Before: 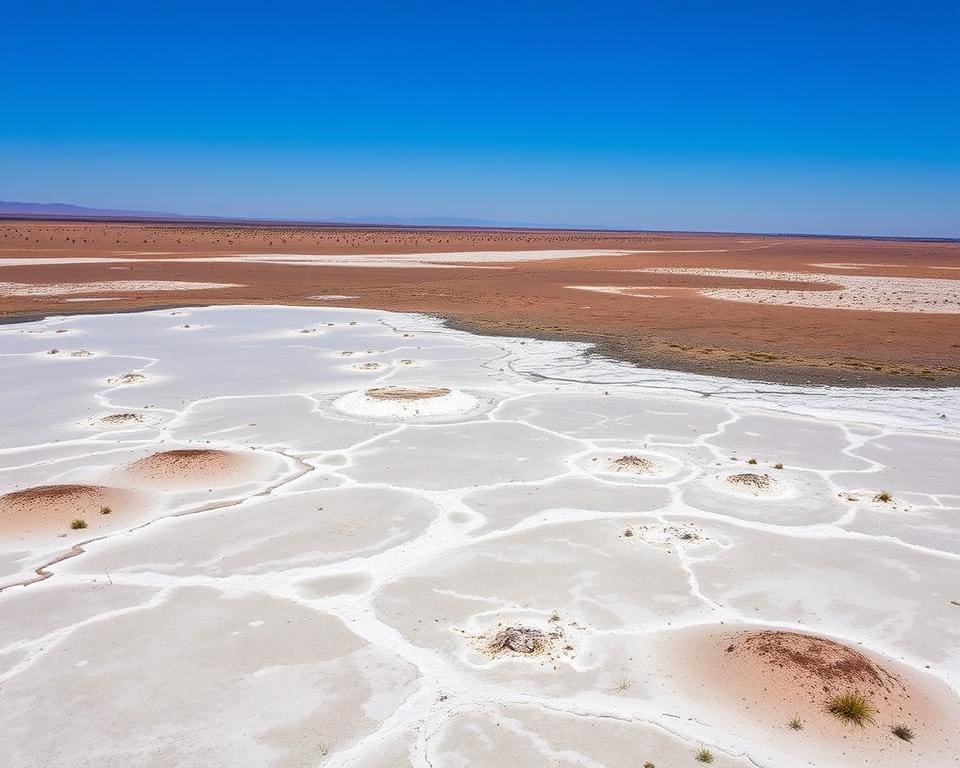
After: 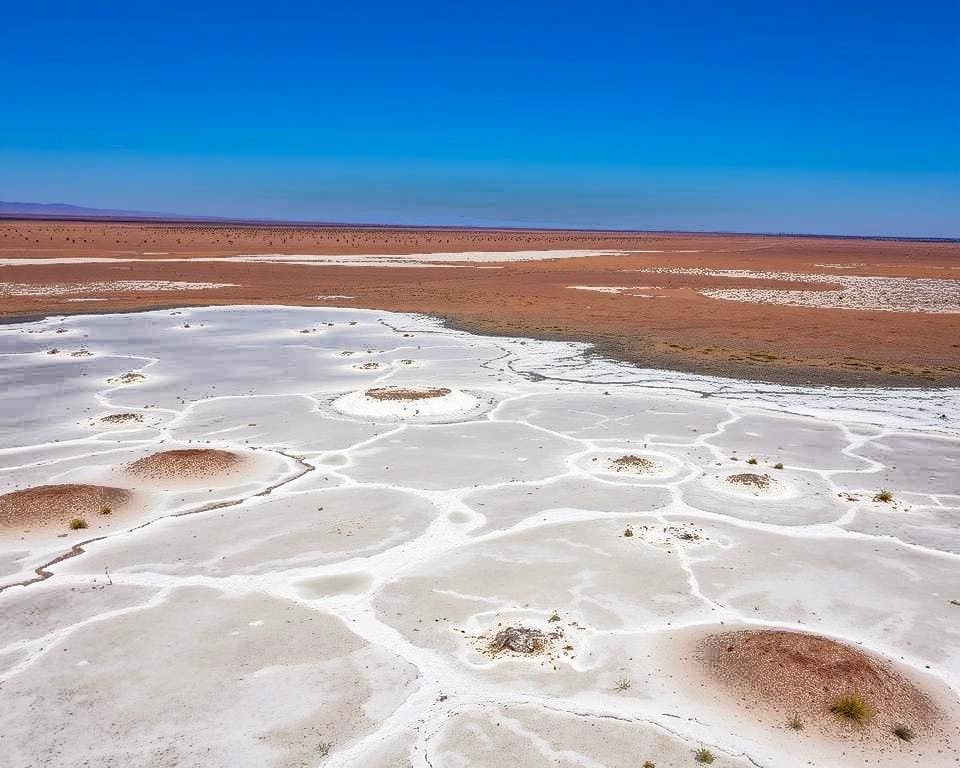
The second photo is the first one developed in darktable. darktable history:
haze removal: compatibility mode true, adaptive false
fill light: exposure -0.73 EV, center 0.69, width 2.2
